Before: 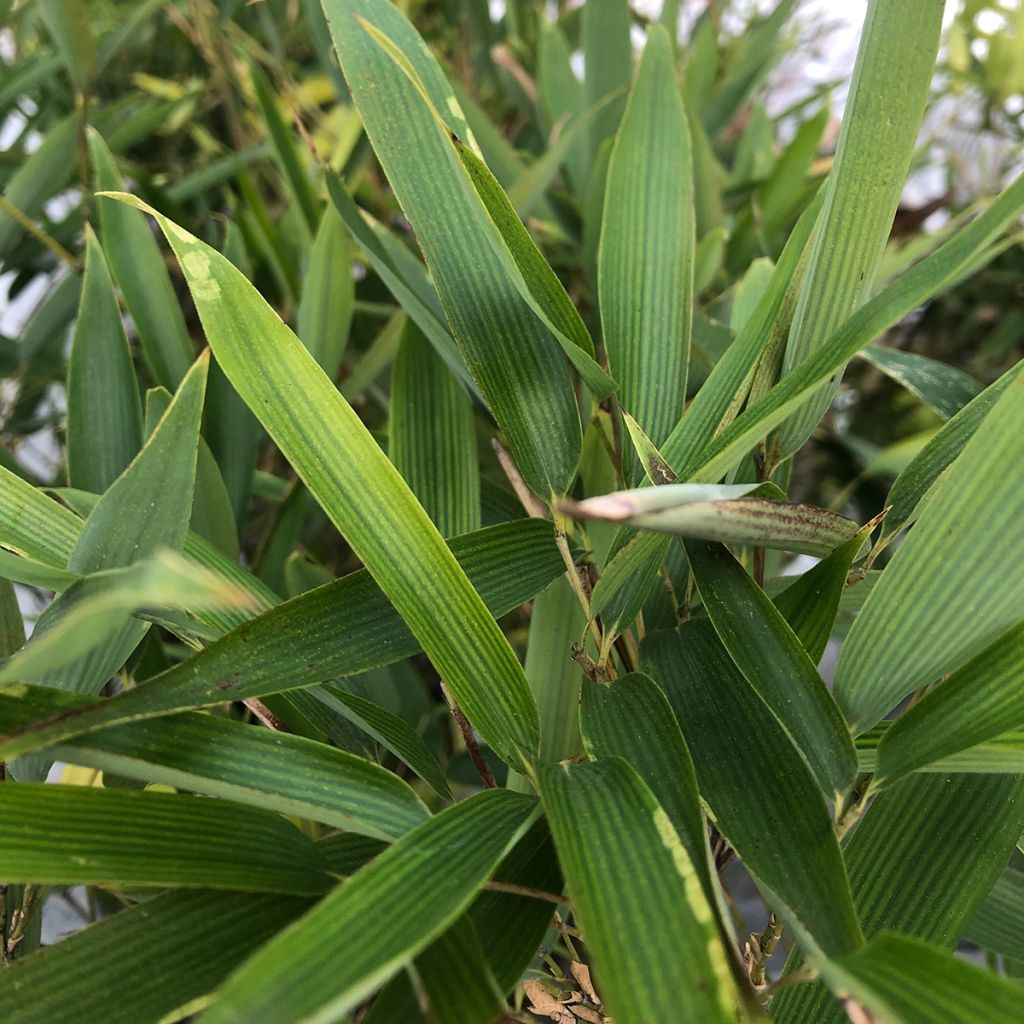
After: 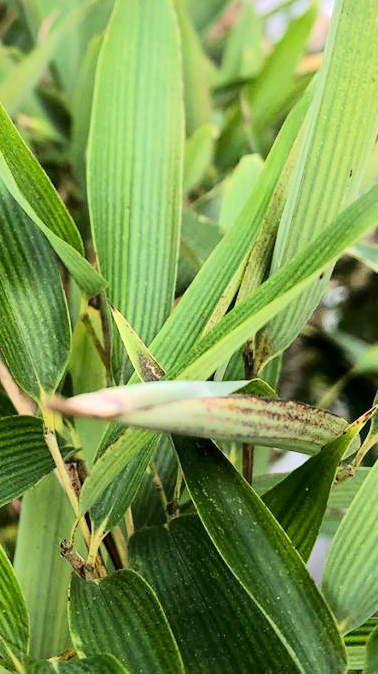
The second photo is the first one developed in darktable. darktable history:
exposure: black level correction 0.004, exposure 0.015 EV, compensate highlight preservation false
crop and rotate: left 49.926%, top 10.112%, right 13.097%, bottom 23.975%
tone equalizer: -7 EV 0.164 EV, -6 EV 0.586 EV, -5 EV 1.15 EV, -4 EV 1.3 EV, -3 EV 1.16 EV, -2 EV 0.6 EV, -1 EV 0.161 EV, edges refinement/feathering 500, mask exposure compensation -1.57 EV, preserve details no
